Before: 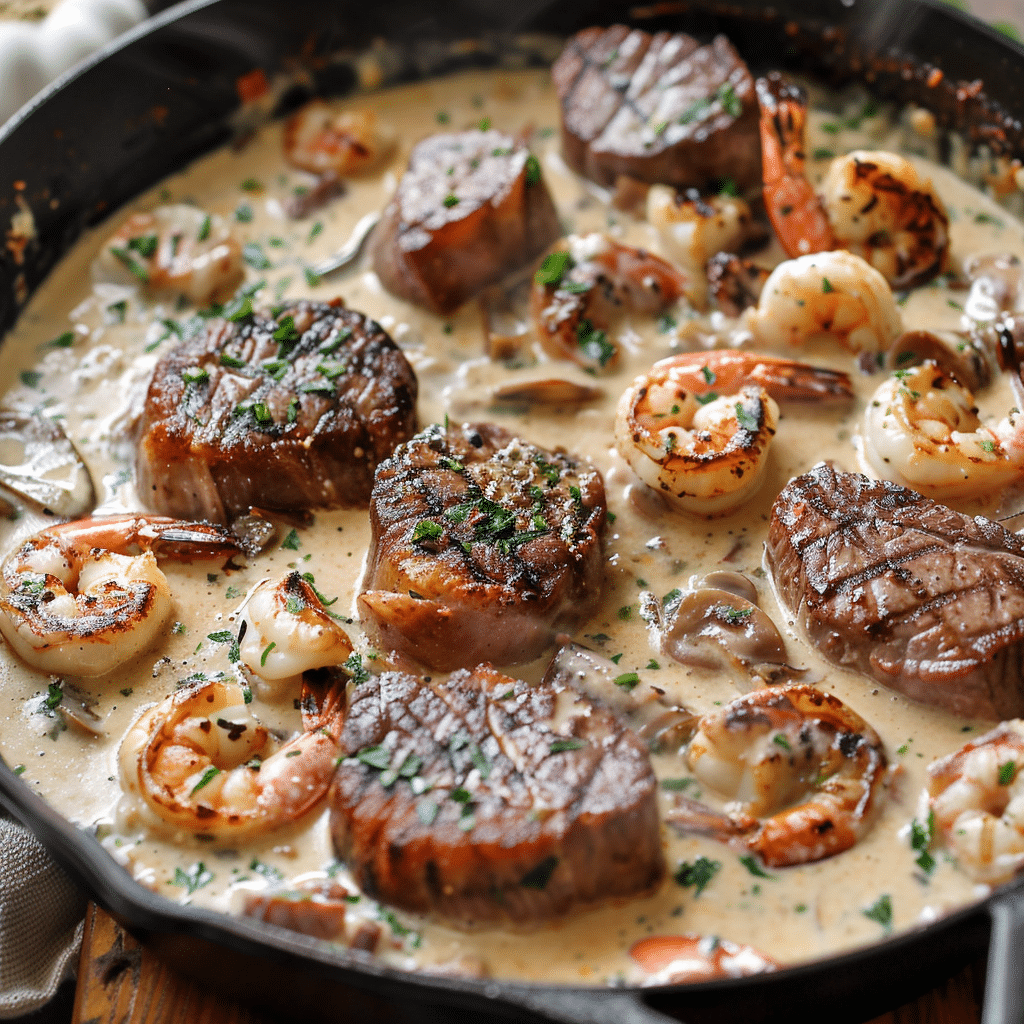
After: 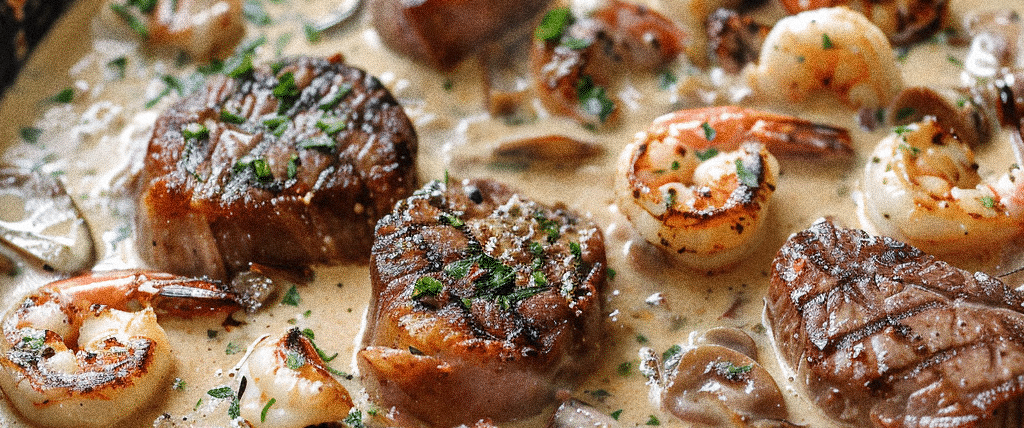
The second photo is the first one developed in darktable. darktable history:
grain: coarseness 14.49 ISO, strength 48.04%, mid-tones bias 35%
crop and rotate: top 23.84%, bottom 34.294%
